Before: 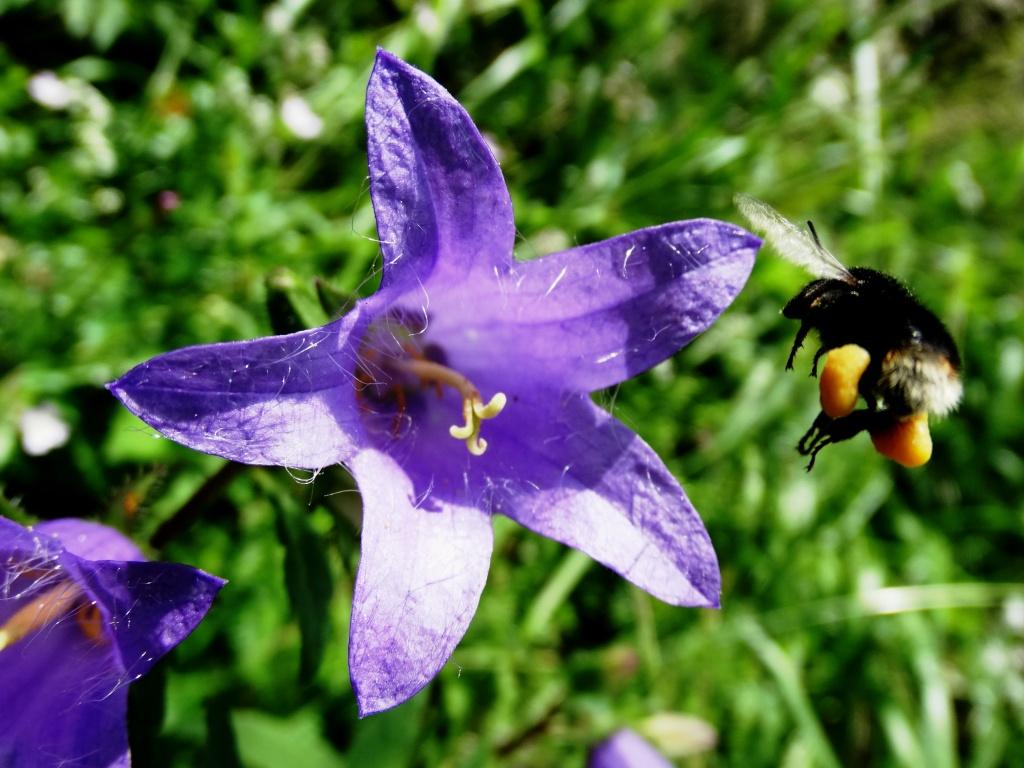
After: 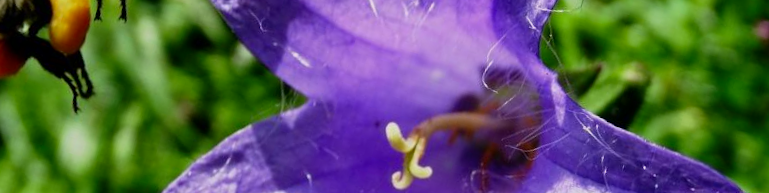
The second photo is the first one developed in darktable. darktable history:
shadows and highlights: radius 121.13, shadows 21.4, white point adjustment -9.72, highlights -14.39, soften with gaussian
contrast brightness saturation: contrast 0.07
crop and rotate: angle 16.12°, top 30.835%, bottom 35.653%
